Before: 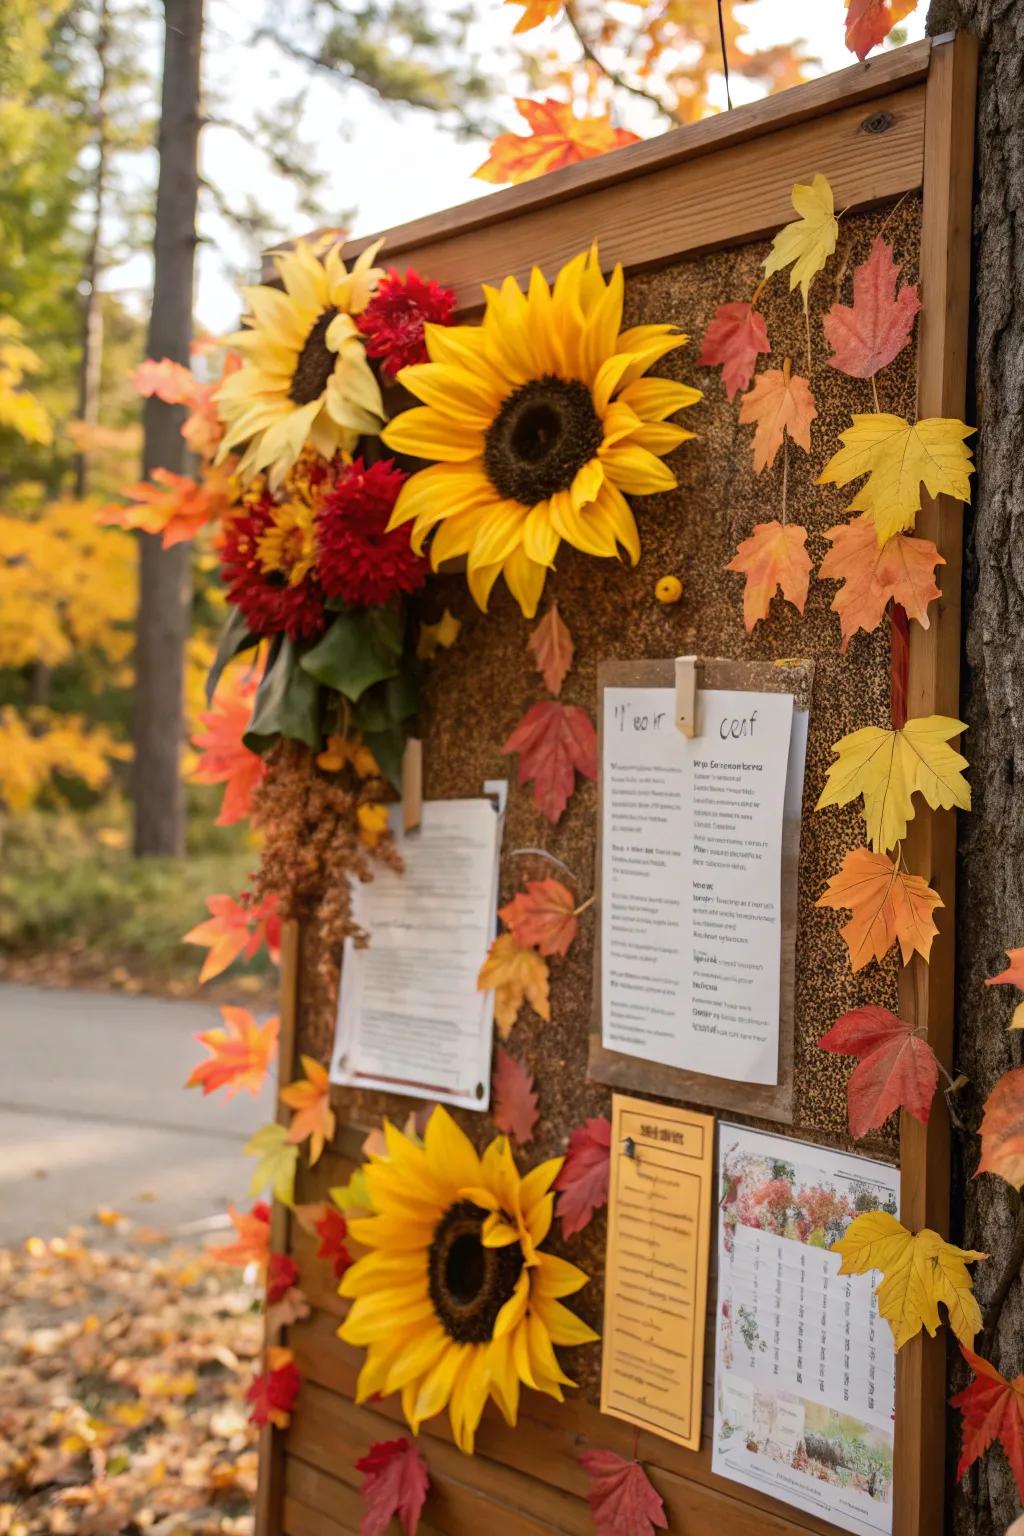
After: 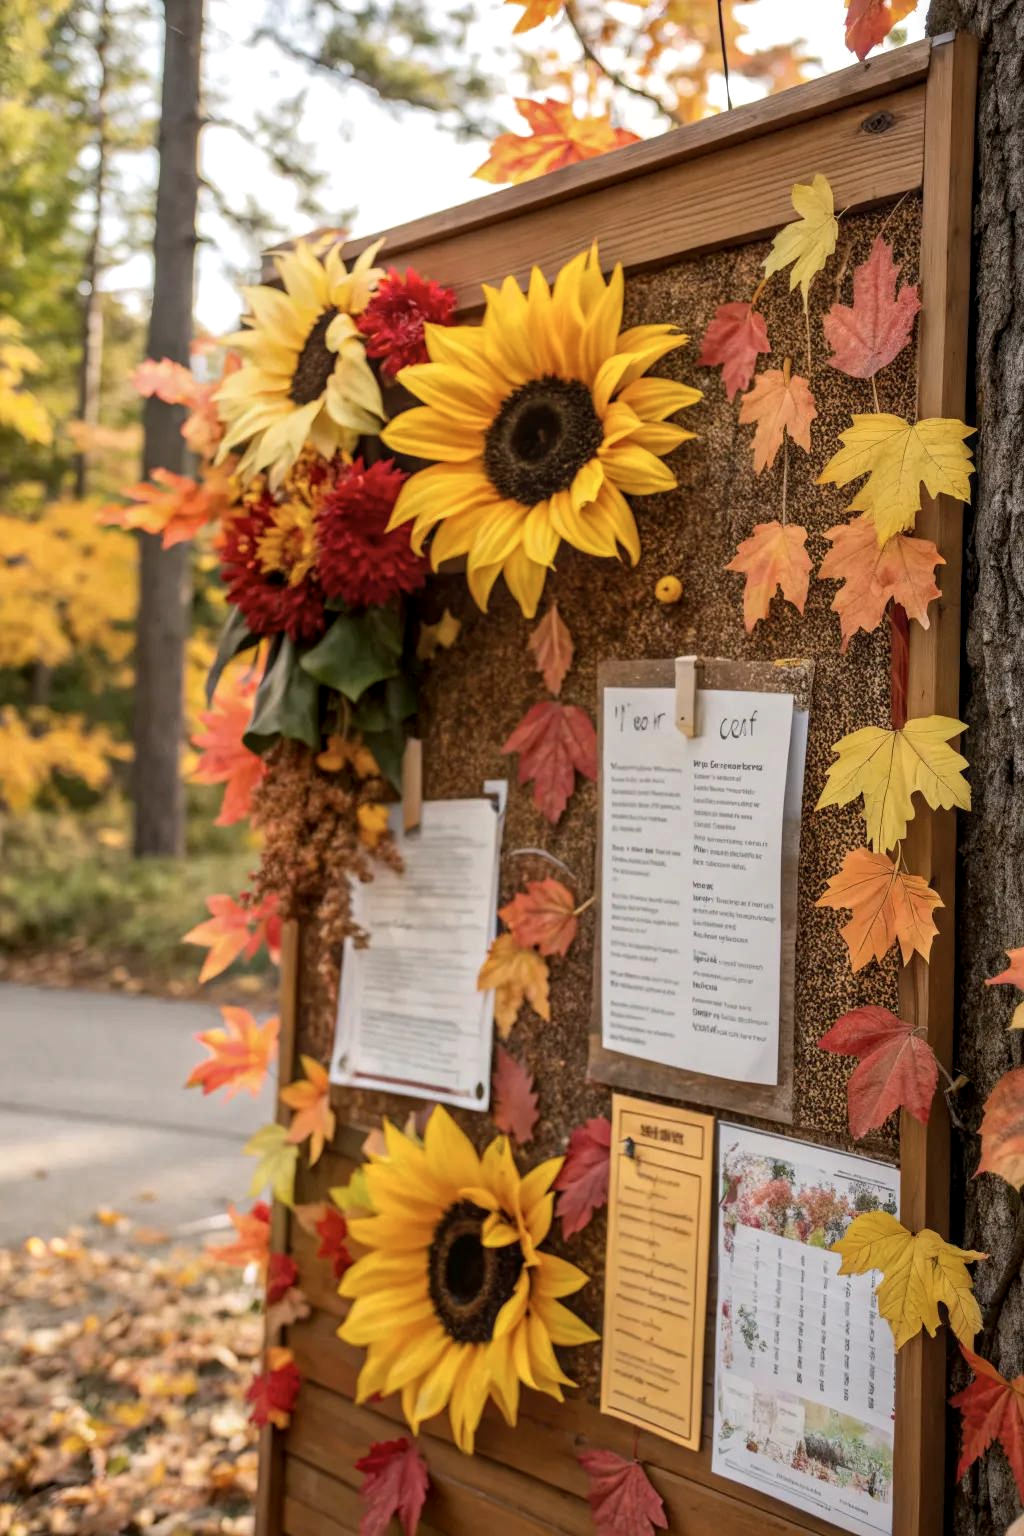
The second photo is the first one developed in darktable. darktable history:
contrast brightness saturation: saturation -0.098
local contrast: on, module defaults
